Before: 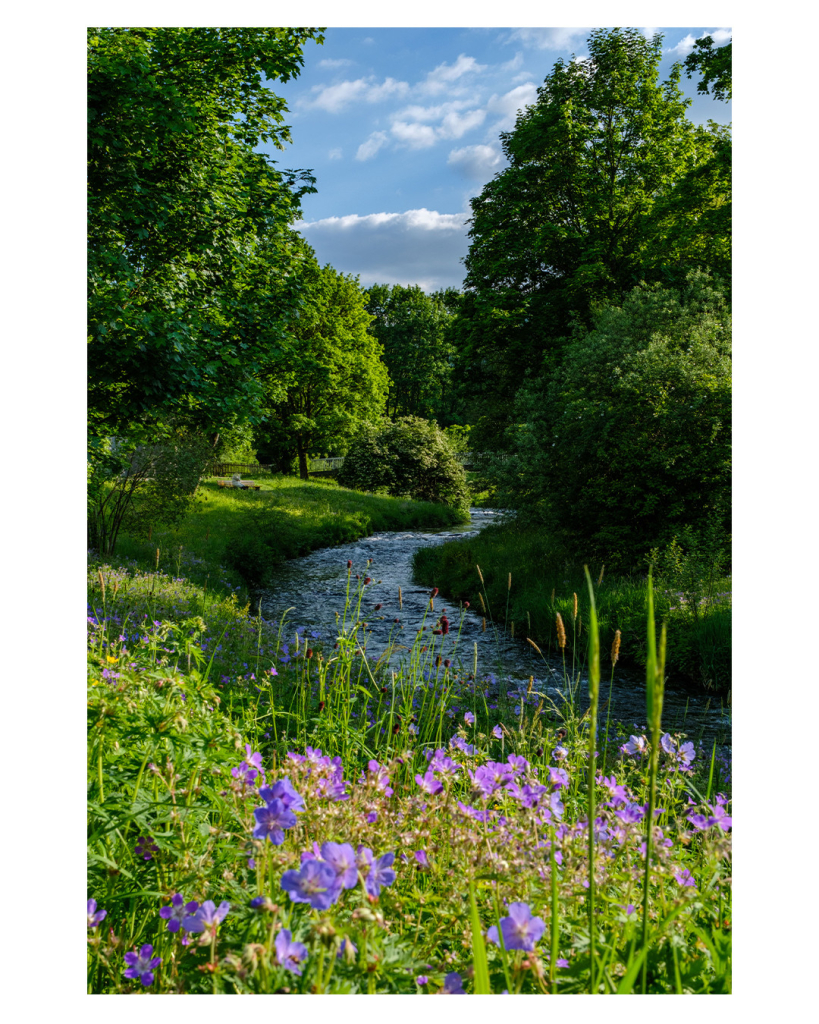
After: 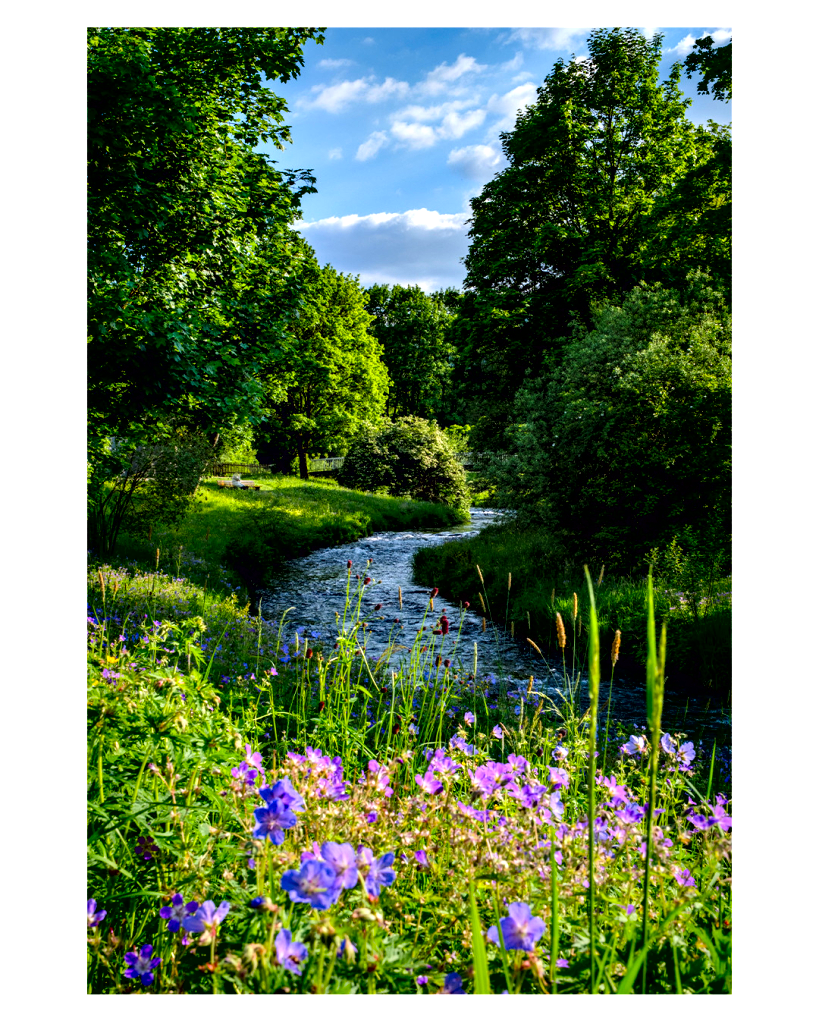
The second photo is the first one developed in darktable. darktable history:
contrast equalizer: octaves 7, y [[0.6 ×6], [0.55 ×6], [0 ×6], [0 ×6], [0 ×6]]
contrast brightness saturation: contrast 0.071, brightness 0.079, saturation 0.176
